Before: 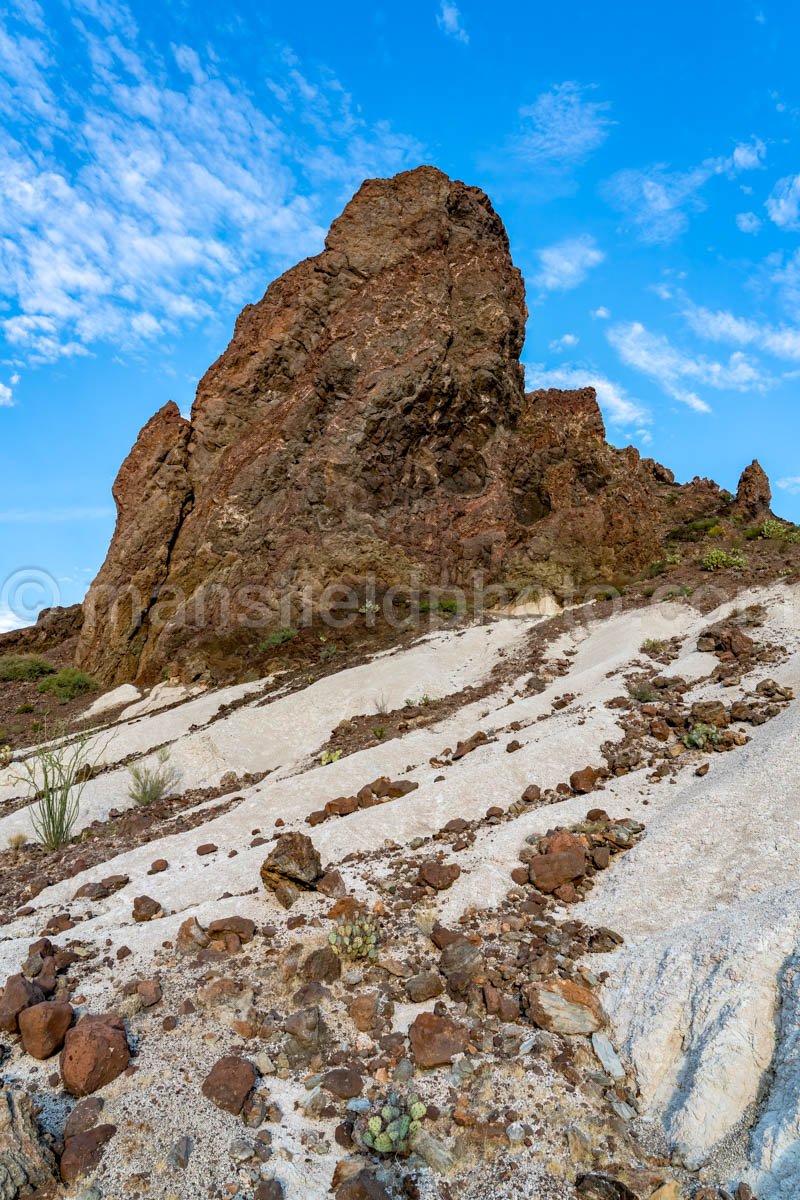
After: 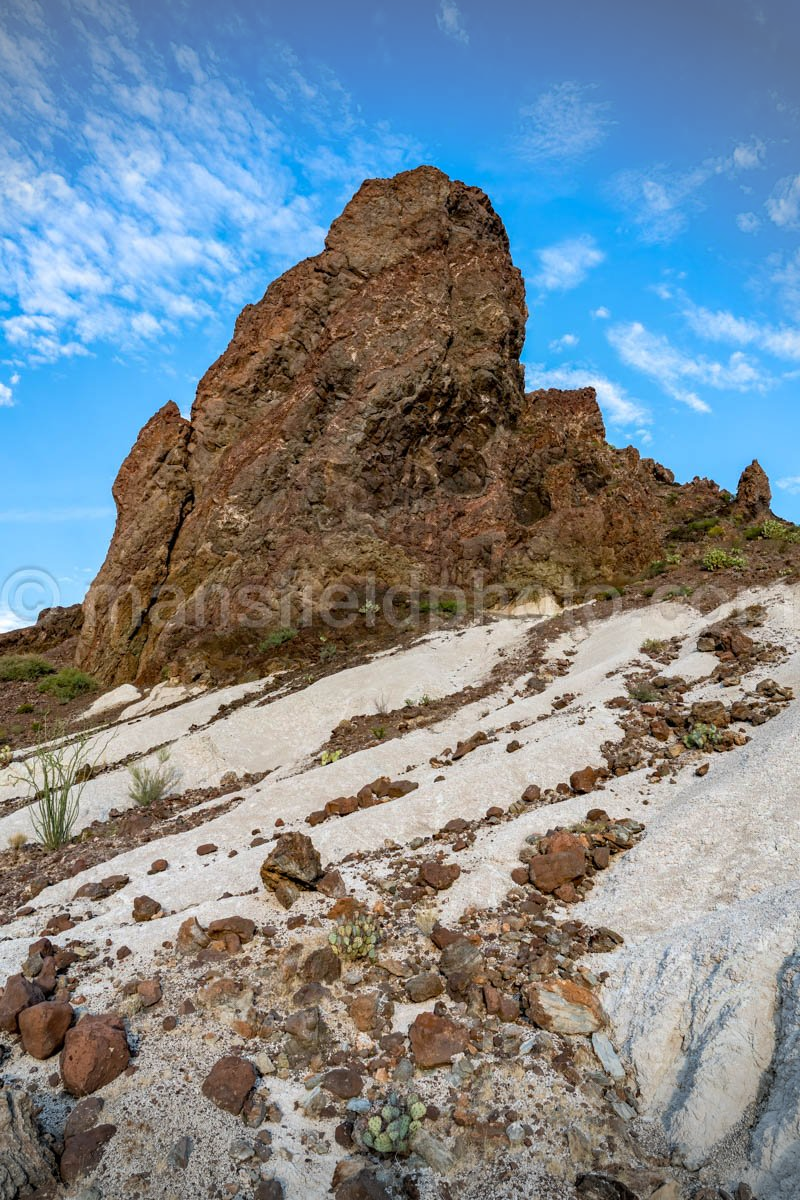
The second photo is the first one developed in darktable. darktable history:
vignetting: fall-off start 89.01%, fall-off radius 43.43%, center (-0.15, 0.01), width/height ratio 1.158
